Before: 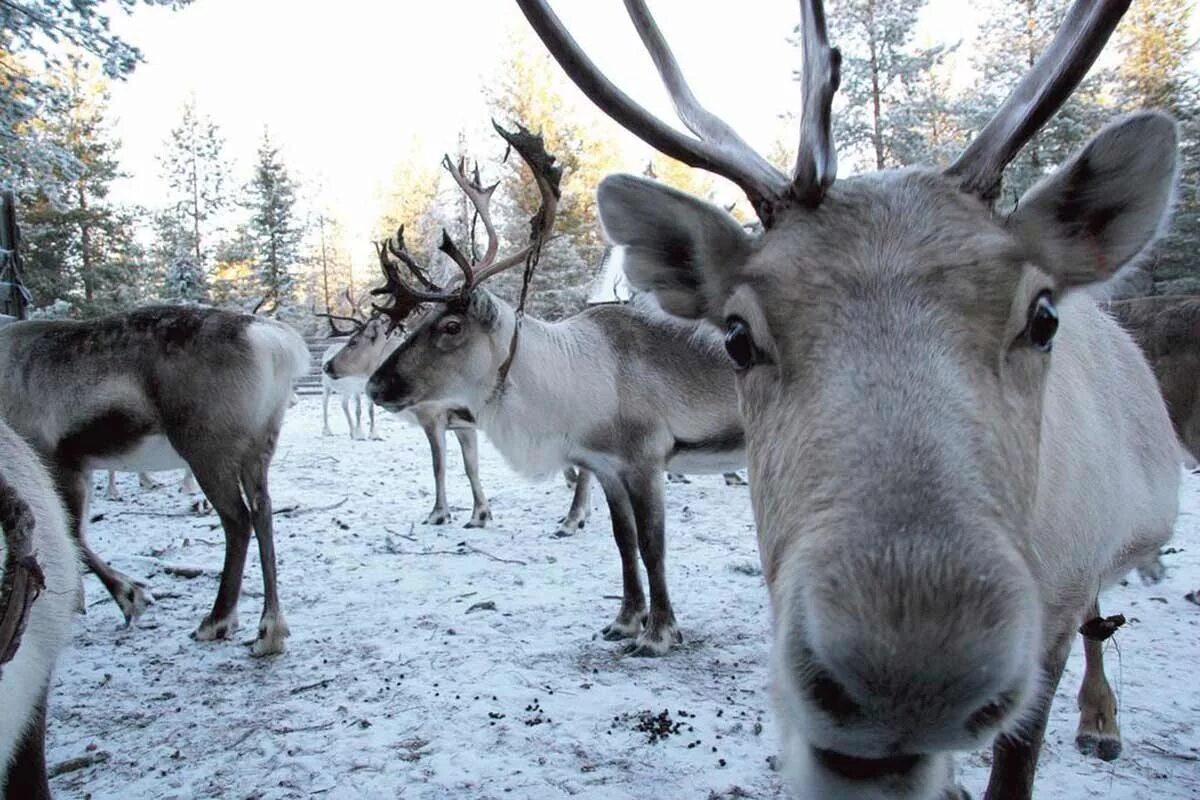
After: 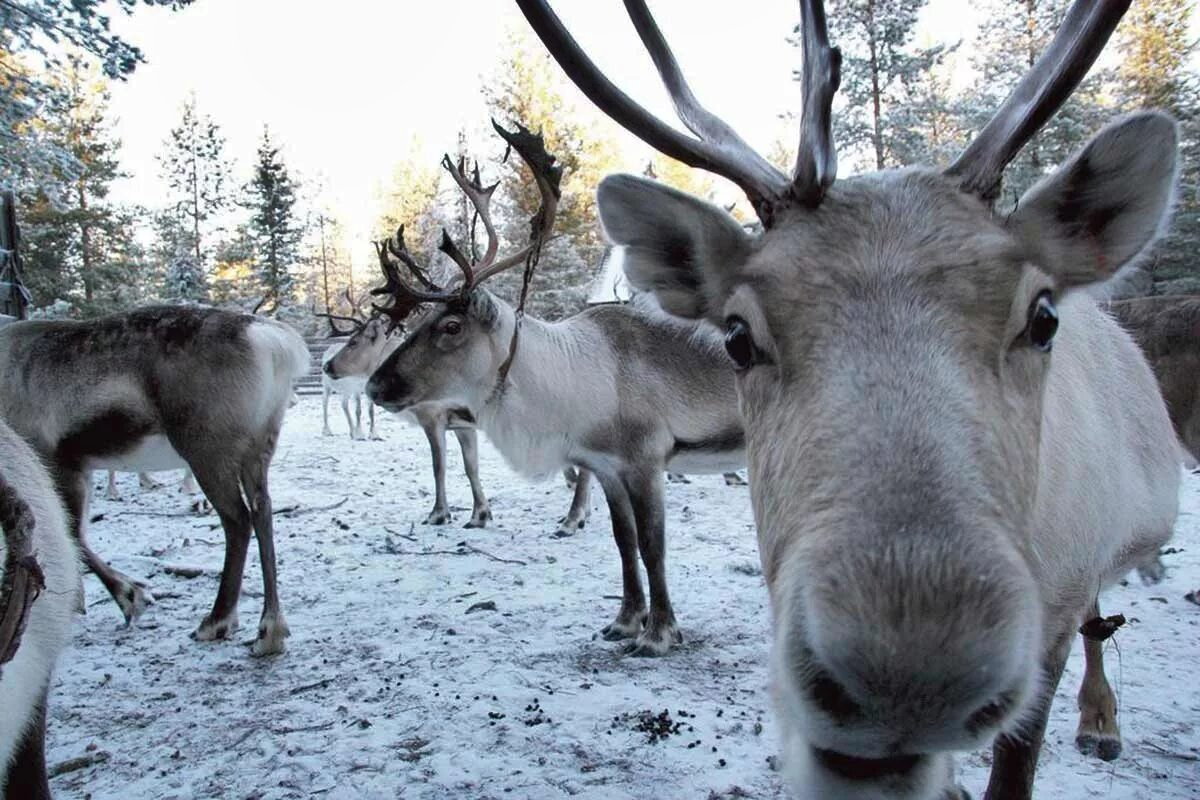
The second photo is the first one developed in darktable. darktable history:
shadows and highlights: shadows 30.72, highlights -62.55, soften with gaussian
